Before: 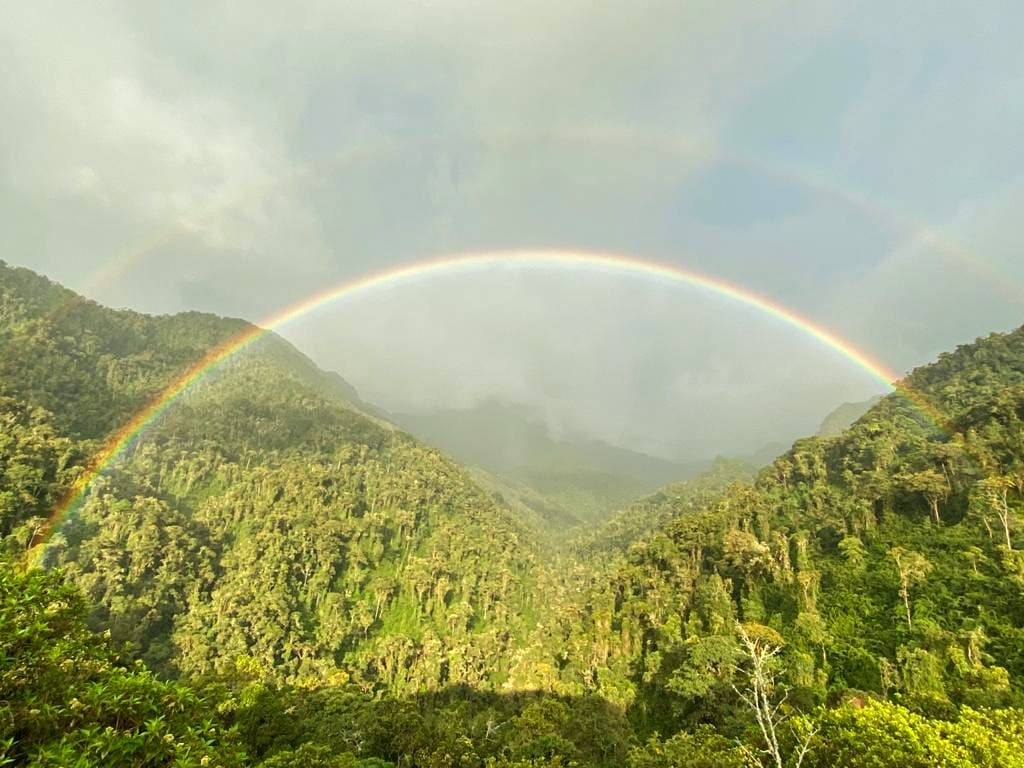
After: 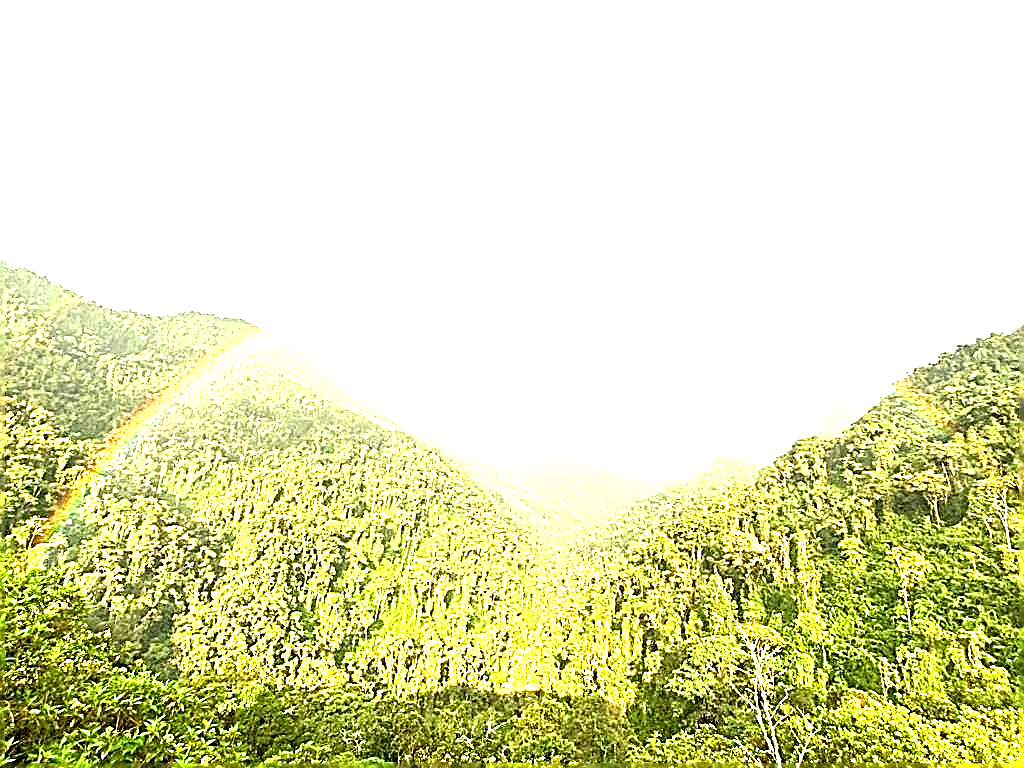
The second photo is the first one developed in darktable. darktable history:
exposure: black level correction 0.001, exposure 1.84 EV, compensate highlight preservation false
sharpen: amount 2
